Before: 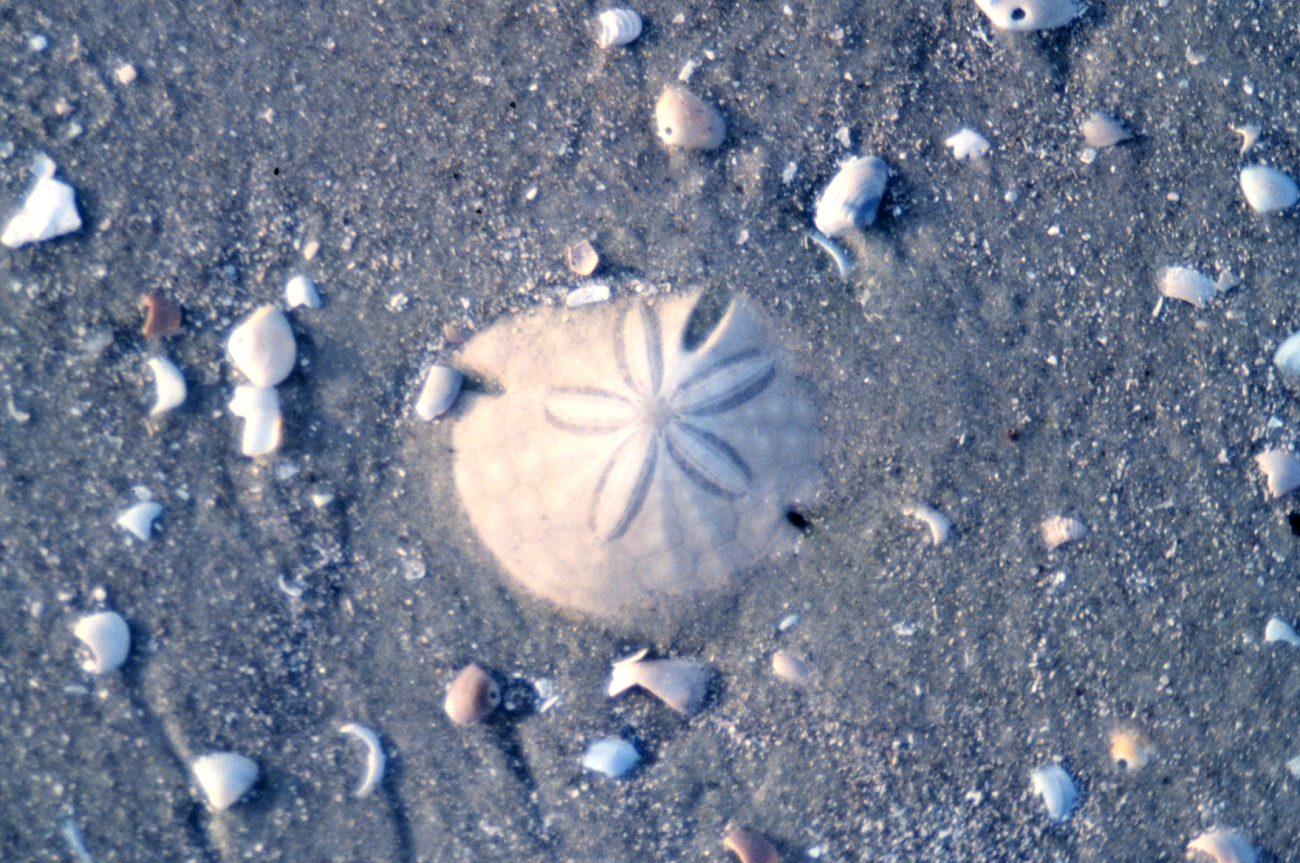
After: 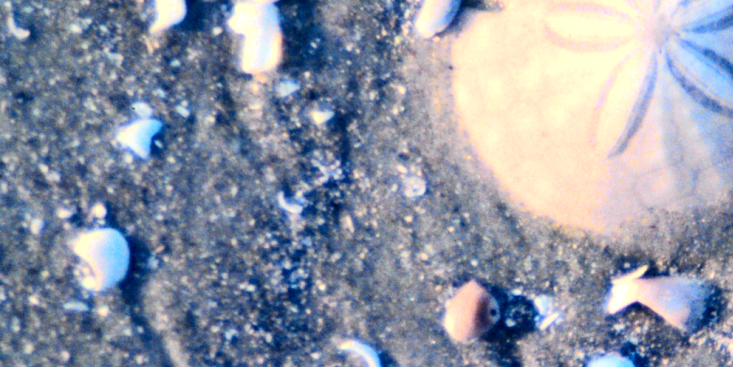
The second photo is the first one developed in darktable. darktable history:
color balance rgb: linear chroma grading › global chroma 9%, perceptual saturation grading › global saturation 36%, perceptual brilliance grading › global brilliance 15%, perceptual brilliance grading › shadows -35%, global vibrance 15%
crop: top 44.483%, right 43.593%, bottom 12.892%
tone curve: curves: ch0 [(0, 0.006) (0.184, 0.172) (0.405, 0.46) (0.456, 0.528) (0.634, 0.728) (0.877, 0.89) (0.984, 0.935)]; ch1 [(0, 0) (0.443, 0.43) (0.492, 0.495) (0.566, 0.582) (0.595, 0.606) (0.608, 0.609) (0.65, 0.677) (1, 1)]; ch2 [(0, 0) (0.33, 0.301) (0.421, 0.443) (0.447, 0.489) (0.492, 0.495) (0.537, 0.583) (0.586, 0.591) (0.663, 0.686) (1, 1)], color space Lab, independent channels, preserve colors none
